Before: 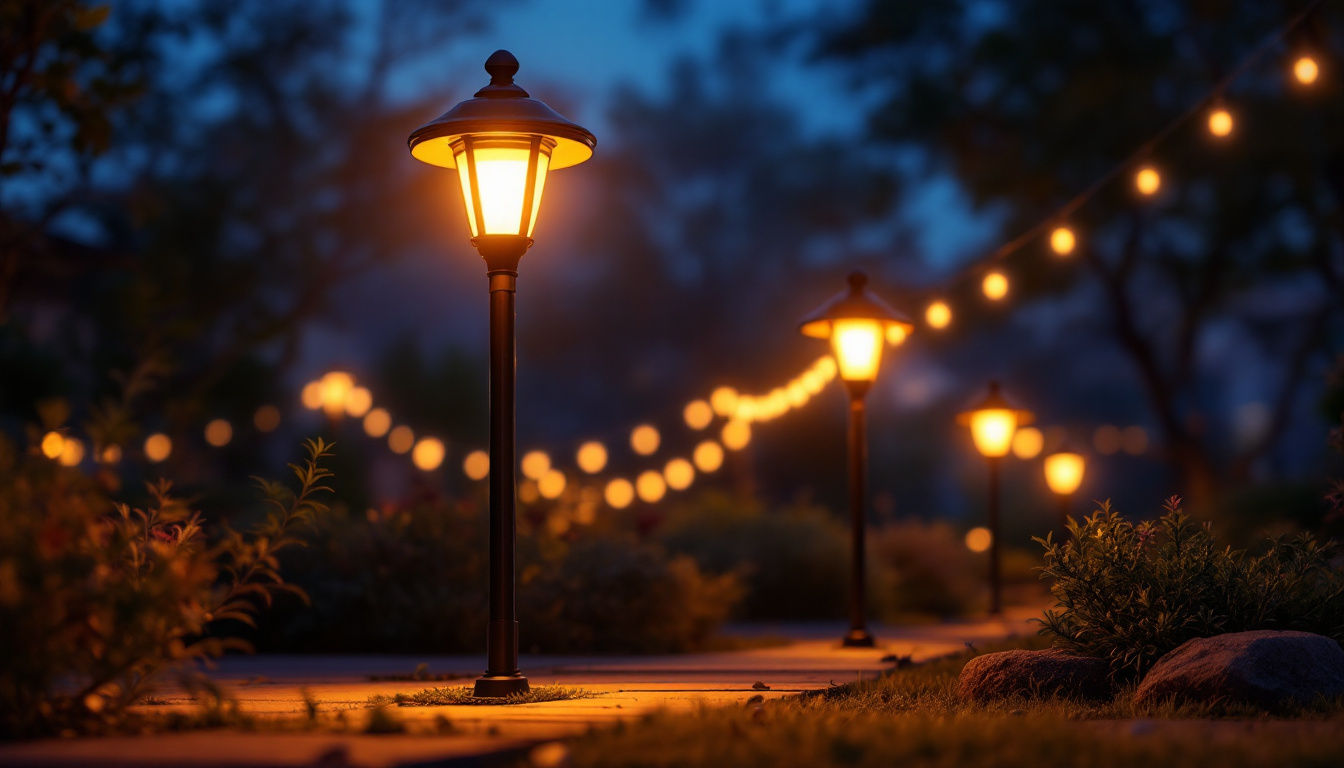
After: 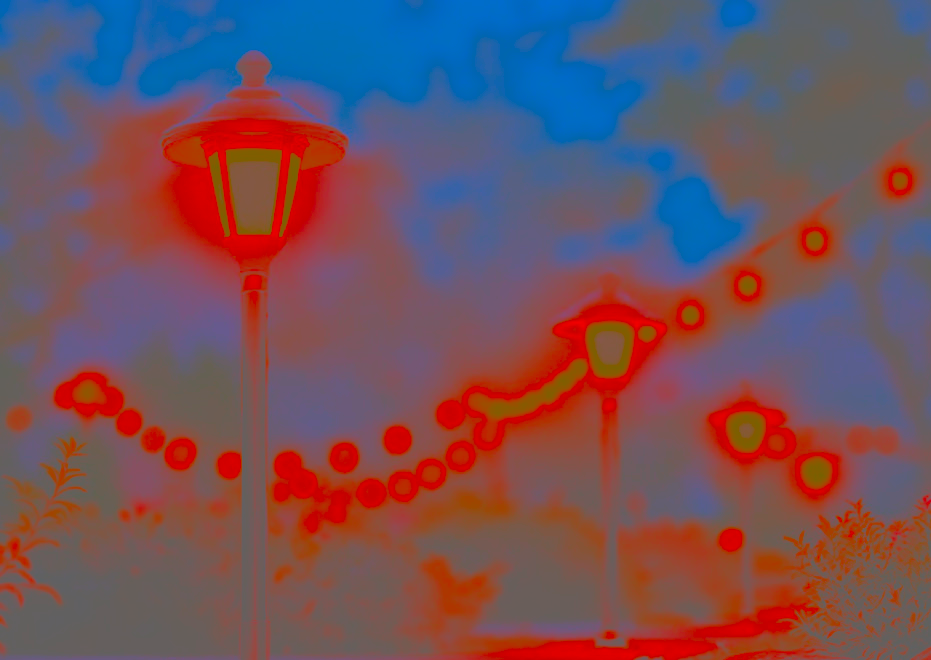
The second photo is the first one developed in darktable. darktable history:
shadows and highlights: radius 100.41, shadows 50.55, highlights -64.36, highlights color adjustment 49.82%, soften with gaussian
contrast brightness saturation: contrast -0.99, brightness -0.17, saturation 0.75
crop: left 18.479%, right 12.2%, bottom 13.971%
white balance: red 1.127, blue 0.943
